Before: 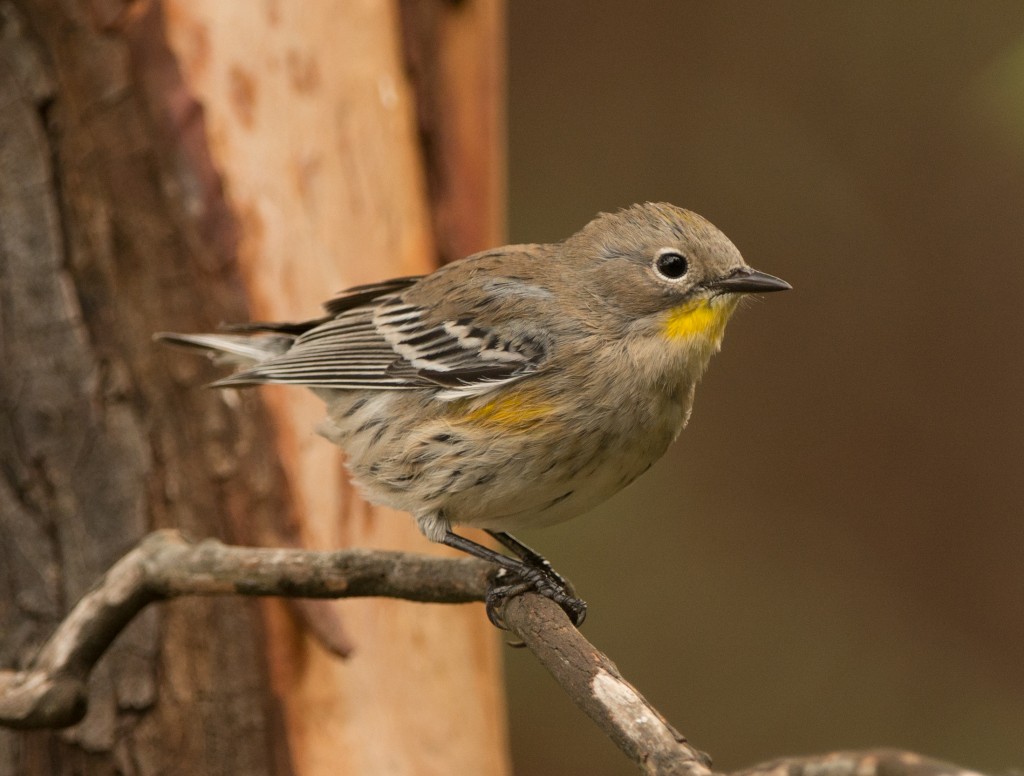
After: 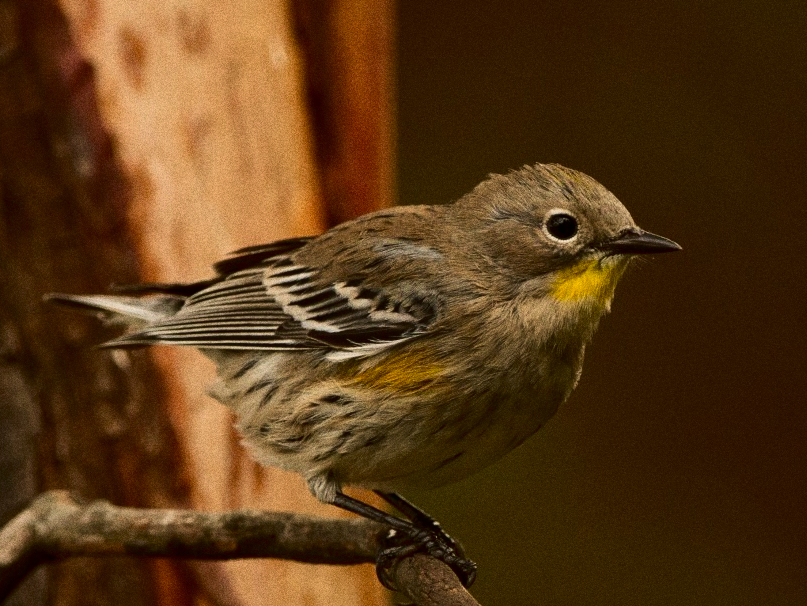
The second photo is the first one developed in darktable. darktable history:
exposure: exposure -0.151 EV, compensate highlight preservation false
velvia: on, module defaults
contrast brightness saturation: contrast 0.22, brightness -0.19, saturation 0.24
grain: coarseness 0.09 ISO, strength 40%
crop and rotate: left 10.77%, top 5.1%, right 10.41%, bottom 16.76%
